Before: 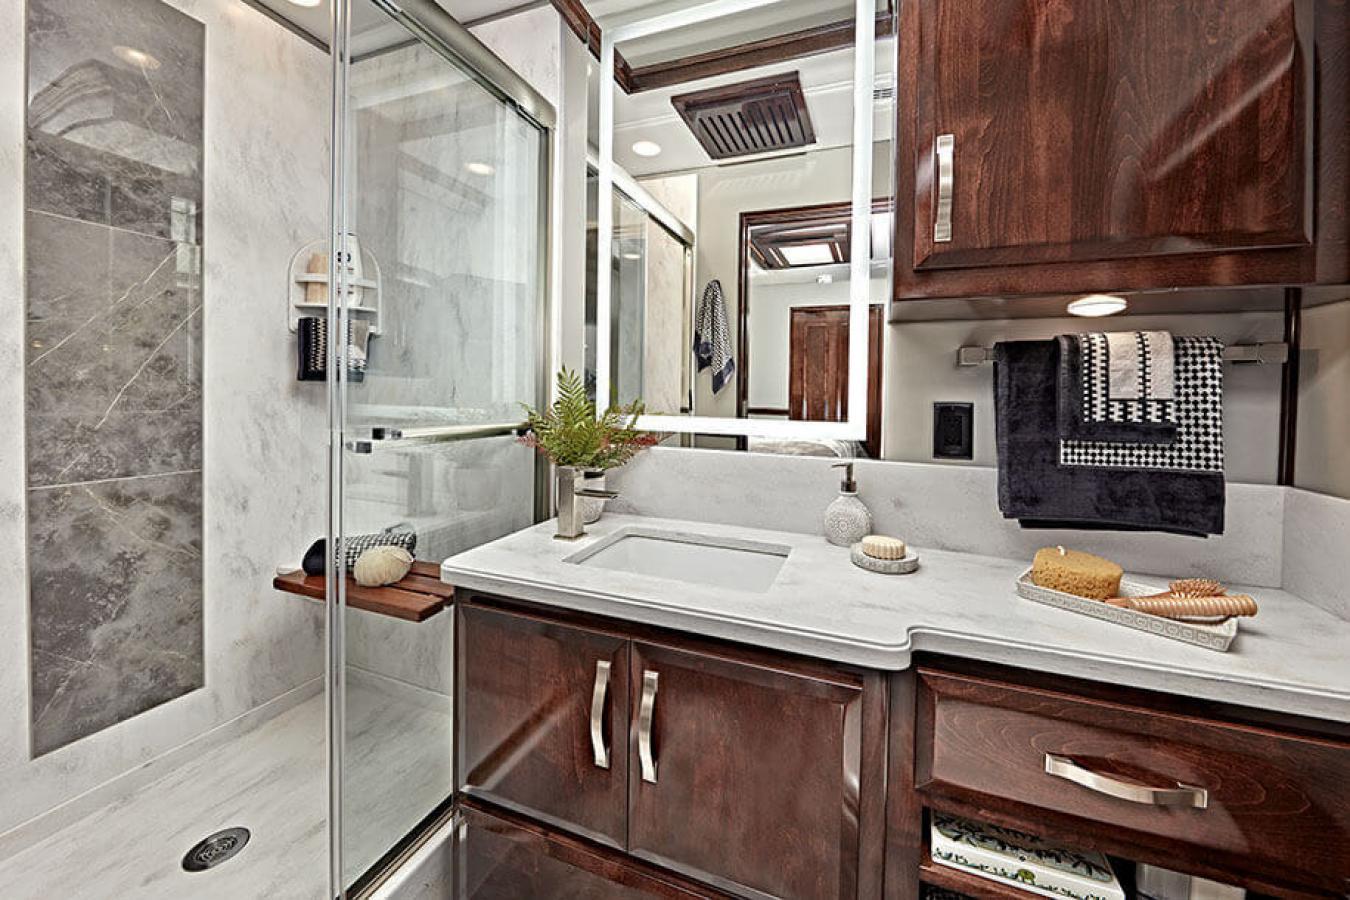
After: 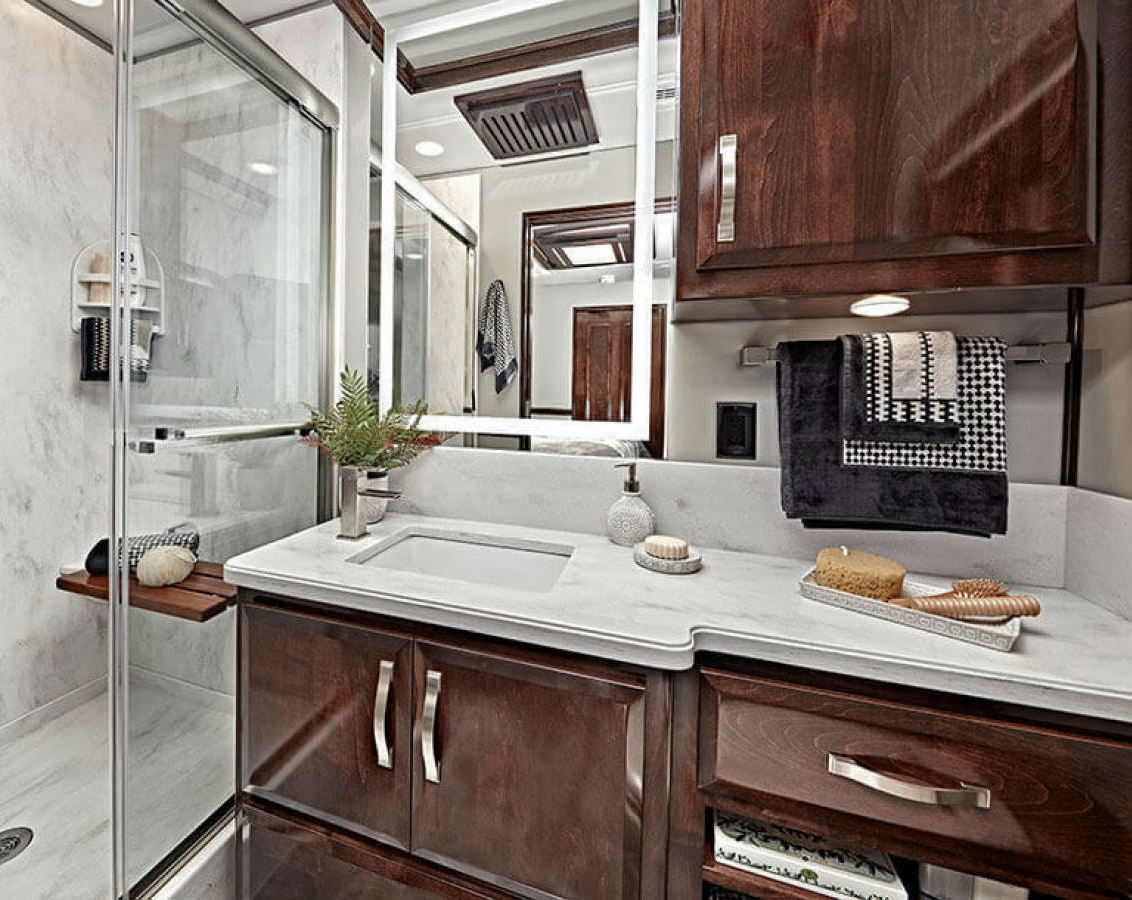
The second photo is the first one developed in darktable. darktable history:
levels: mode automatic, black 0.023%, white 99.97%, levels [0.062, 0.494, 0.925]
crop: left 16.145%
color zones: curves: ch0 [(0, 0.5) (0.125, 0.4) (0.25, 0.5) (0.375, 0.4) (0.5, 0.4) (0.625, 0.35) (0.75, 0.35) (0.875, 0.5)]; ch1 [(0, 0.35) (0.125, 0.45) (0.25, 0.35) (0.375, 0.35) (0.5, 0.35) (0.625, 0.35) (0.75, 0.45) (0.875, 0.35)]; ch2 [(0, 0.6) (0.125, 0.5) (0.25, 0.5) (0.375, 0.6) (0.5, 0.6) (0.625, 0.5) (0.75, 0.5) (0.875, 0.5)]
